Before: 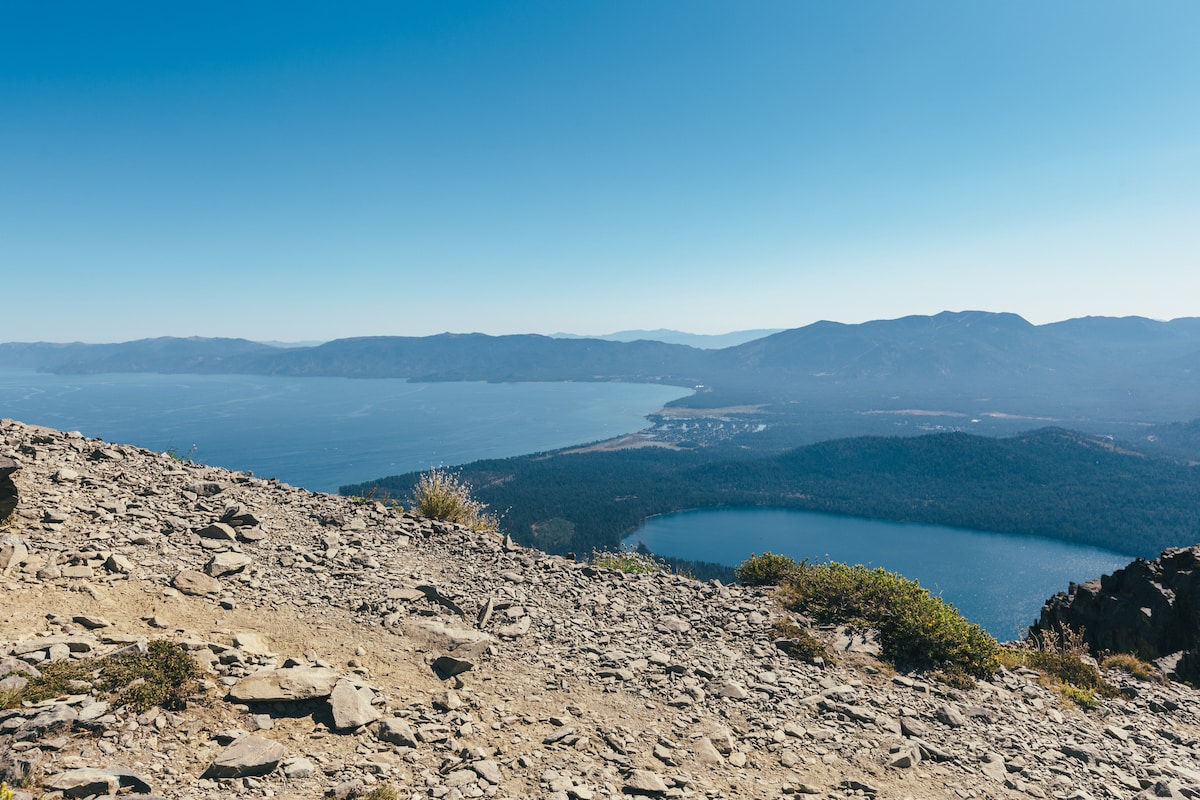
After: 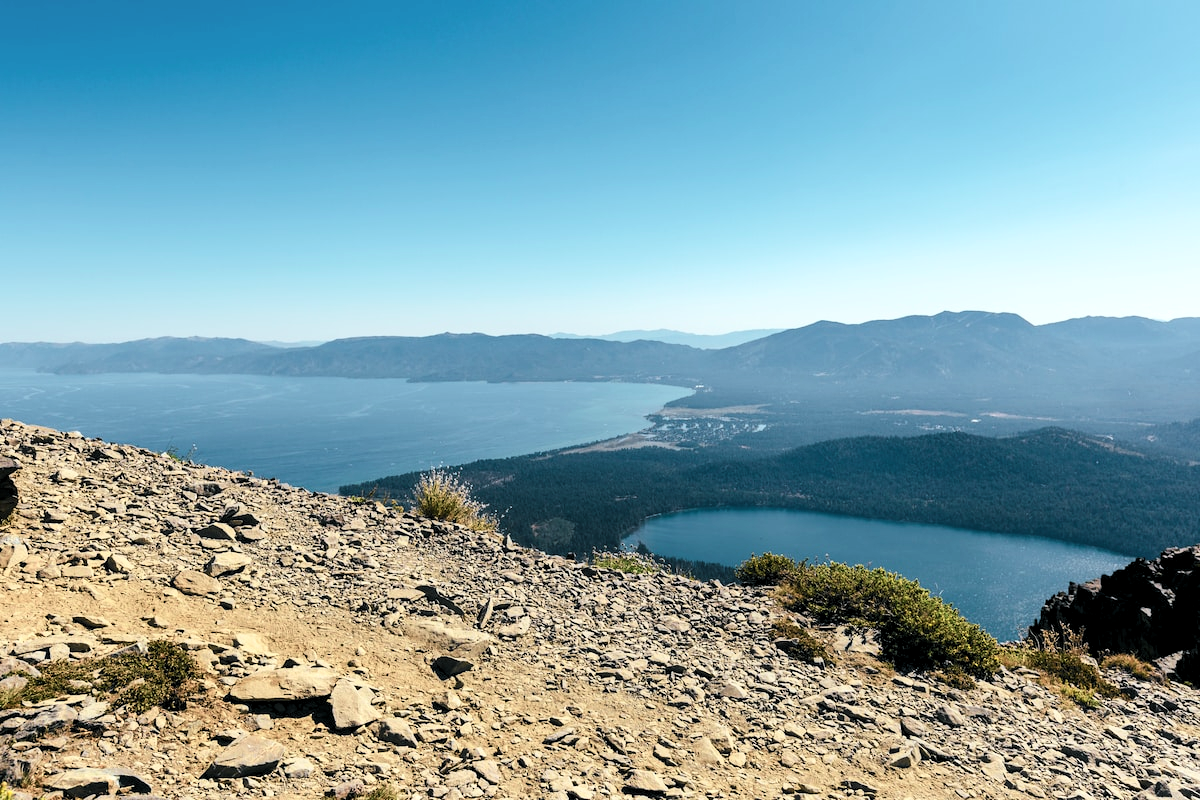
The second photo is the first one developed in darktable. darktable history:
levels: gray 59.39%, levels [0.062, 0.494, 0.925]
tone curve: curves: ch0 [(0, 0) (0.058, 0.027) (0.214, 0.183) (0.304, 0.288) (0.522, 0.549) (0.658, 0.7) (0.741, 0.775) (0.844, 0.866) (0.986, 0.957)]; ch1 [(0, 0) (0.172, 0.123) (0.312, 0.296) (0.437, 0.429) (0.471, 0.469) (0.502, 0.5) (0.513, 0.515) (0.572, 0.603) (0.617, 0.653) (0.68, 0.724) (0.889, 0.924) (1, 1)]; ch2 [(0, 0) (0.411, 0.424) (0.489, 0.49) (0.502, 0.5) (0.517, 0.519) (0.549, 0.578) (0.604, 0.628) (0.693, 0.686) (1, 1)], color space Lab, independent channels, preserve colors none
